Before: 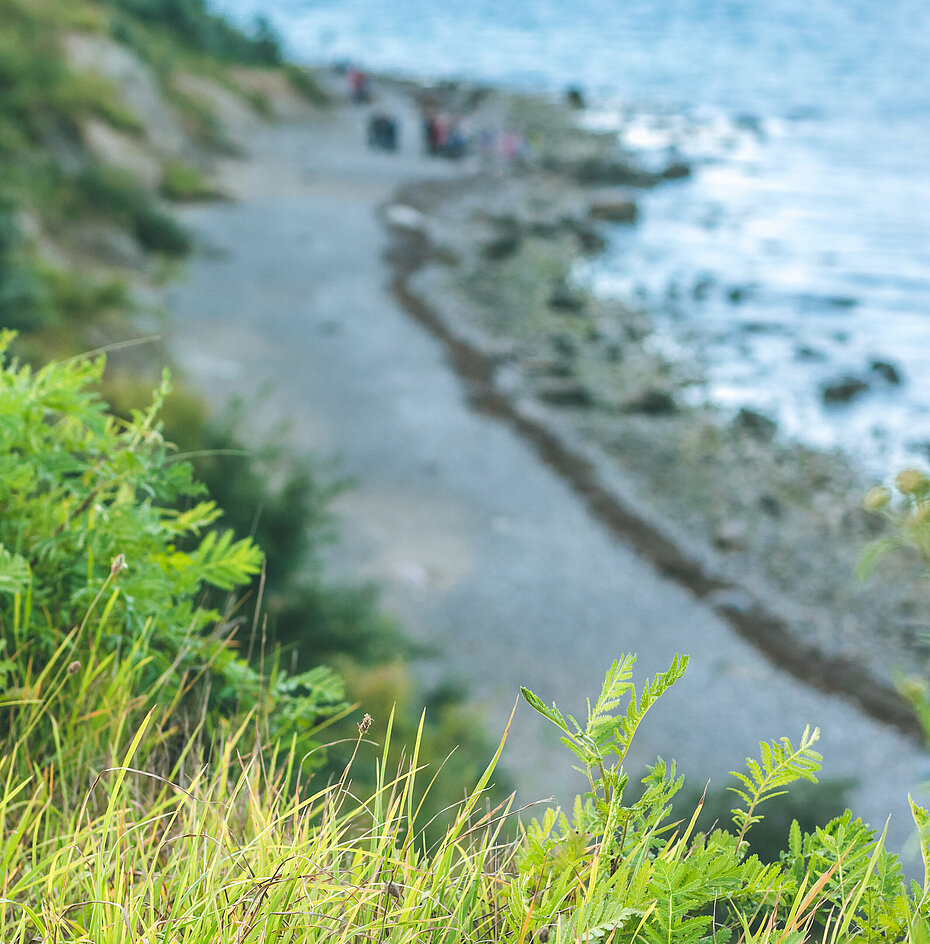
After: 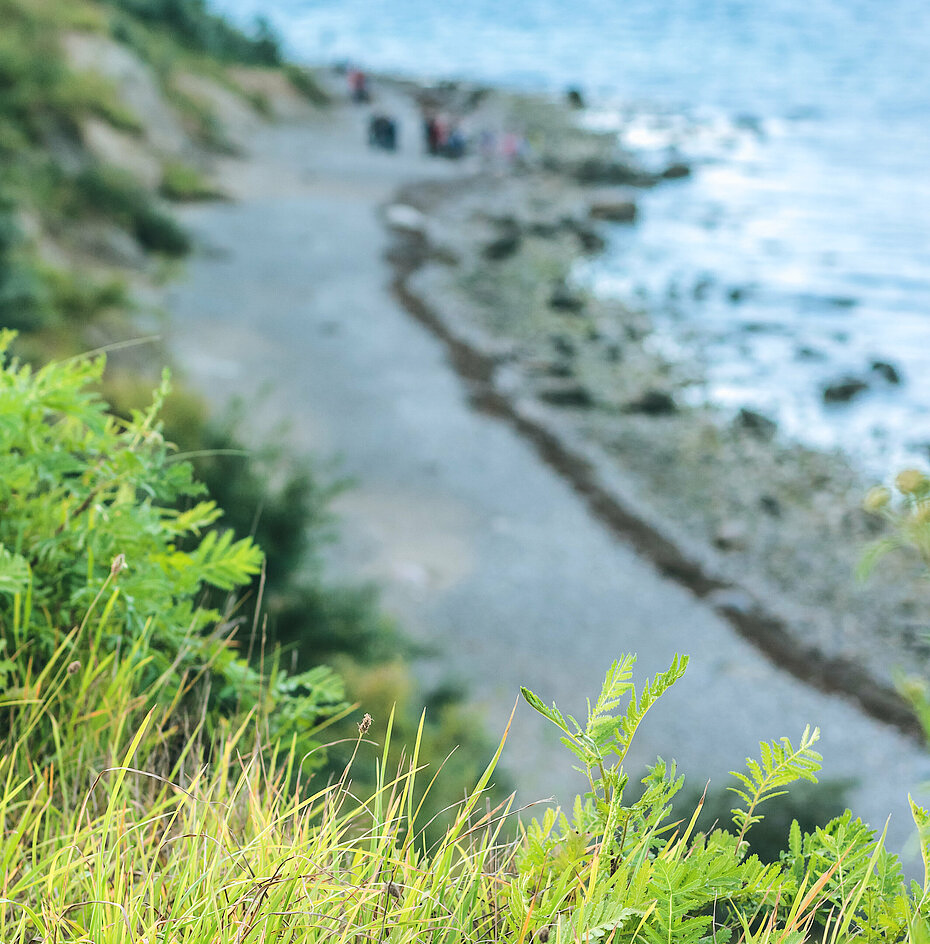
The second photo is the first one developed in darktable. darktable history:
tone curve: curves: ch0 [(0.029, 0) (0.134, 0.063) (0.249, 0.198) (0.378, 0.365) (0.499, 0.529) (1, 1)], color space Lab, independent channels, preserve colors none
